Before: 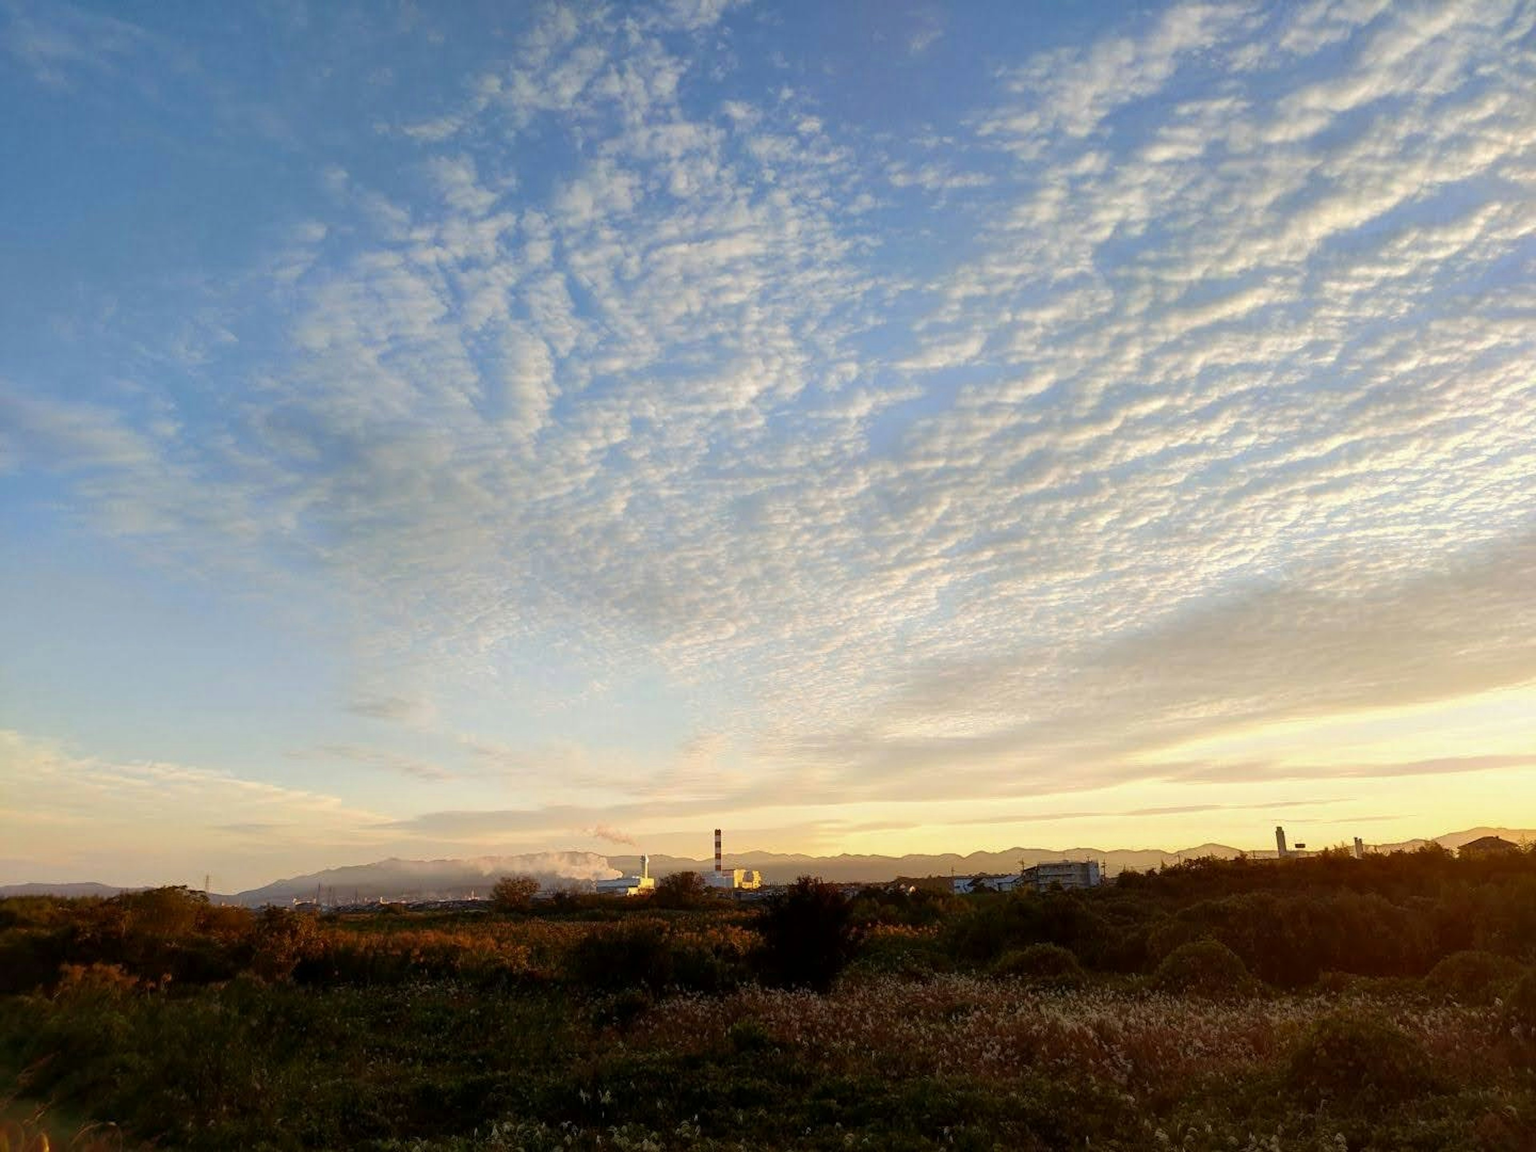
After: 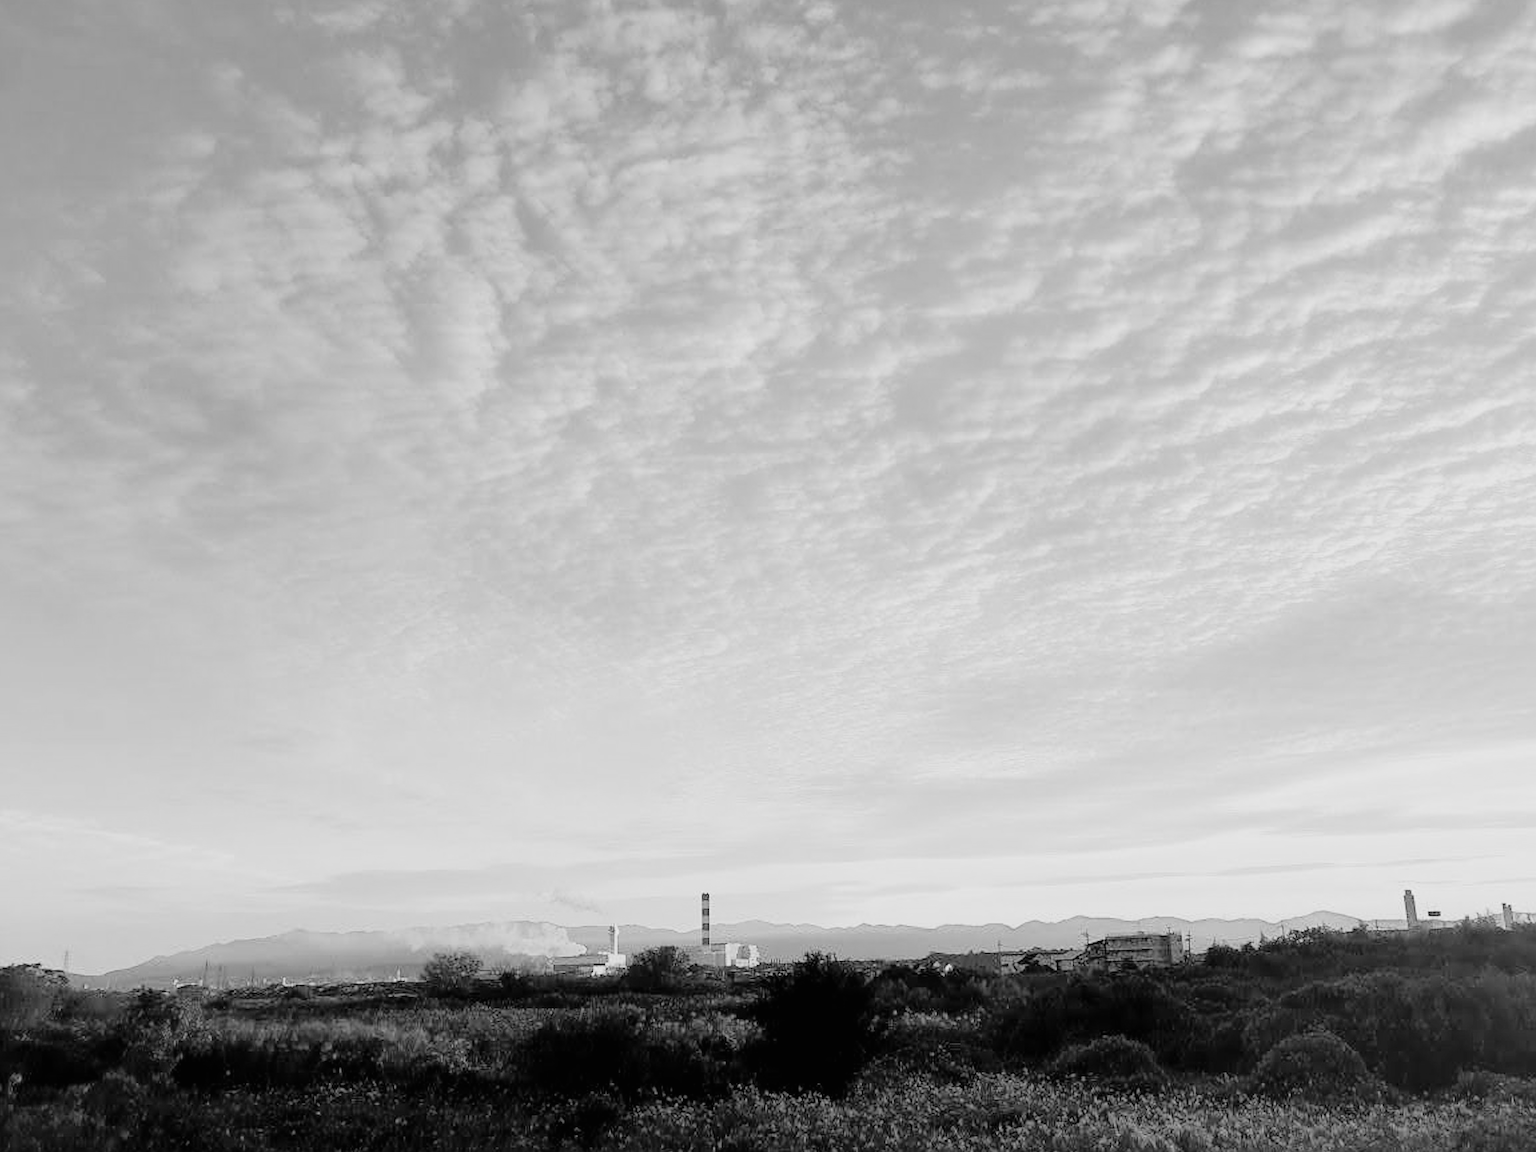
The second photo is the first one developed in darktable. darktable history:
filmic rgb: black relative exposure -7.15 EV, white relative exposure 5.36 EV, hardness 3.02, color science v6 (2022)
contrast brightness saturation: brightness 0.15
monochrome: a 32, b 64, size 2.3
crop and rotate: left 10.071%, top 10.071%, right 10.02%, bottom 10.02%
white balance: red 0.983, blue 1.036
exposure: black level correction 0, exposure 0.7 EV, compensate exposure bias true, compensate highlight preservation false
sharpen: on, module defaults
